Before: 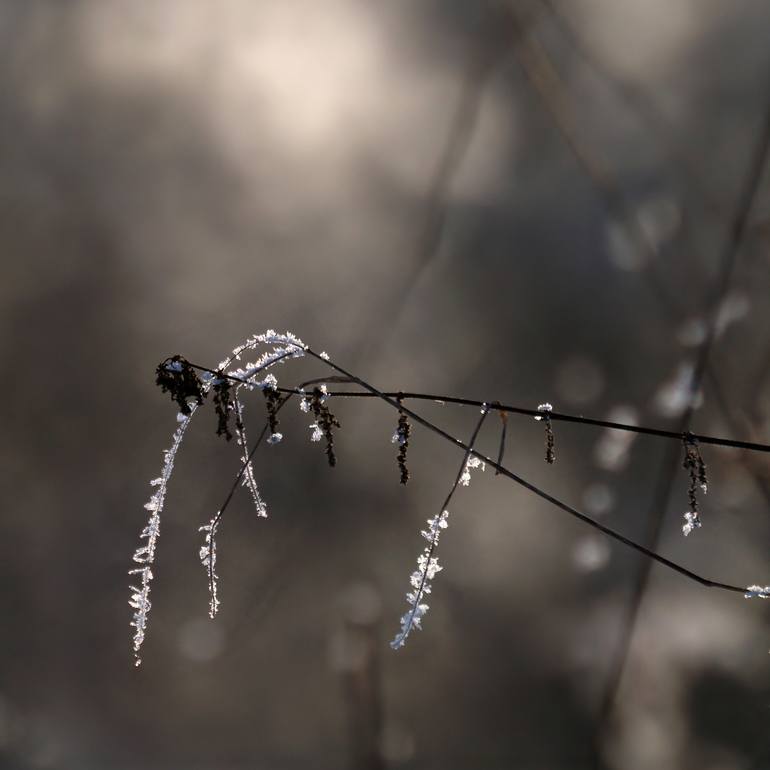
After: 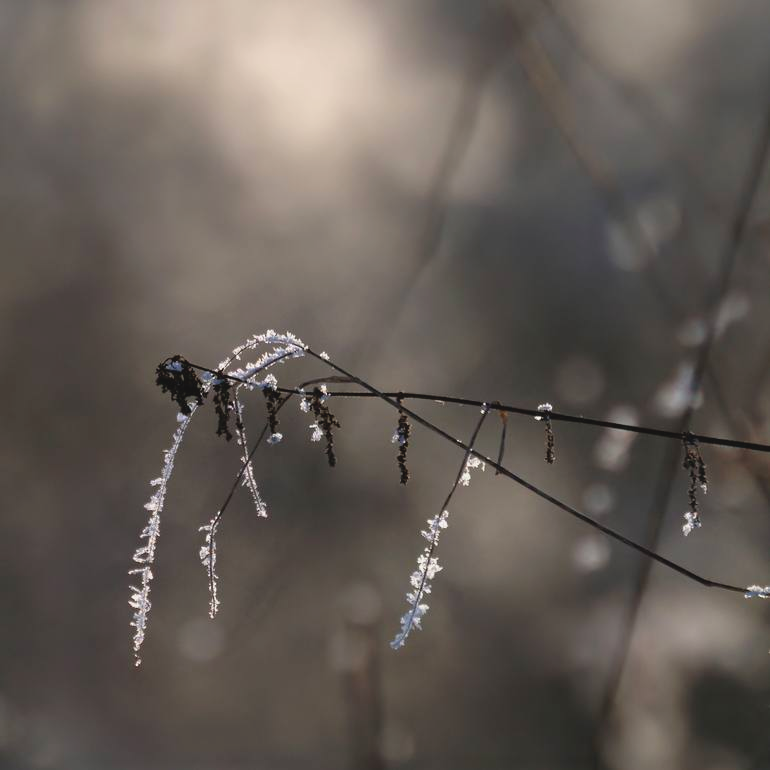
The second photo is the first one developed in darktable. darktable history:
contrast brightness saturation: contrast -0.091, brightness 0.047, saturation 0.078
